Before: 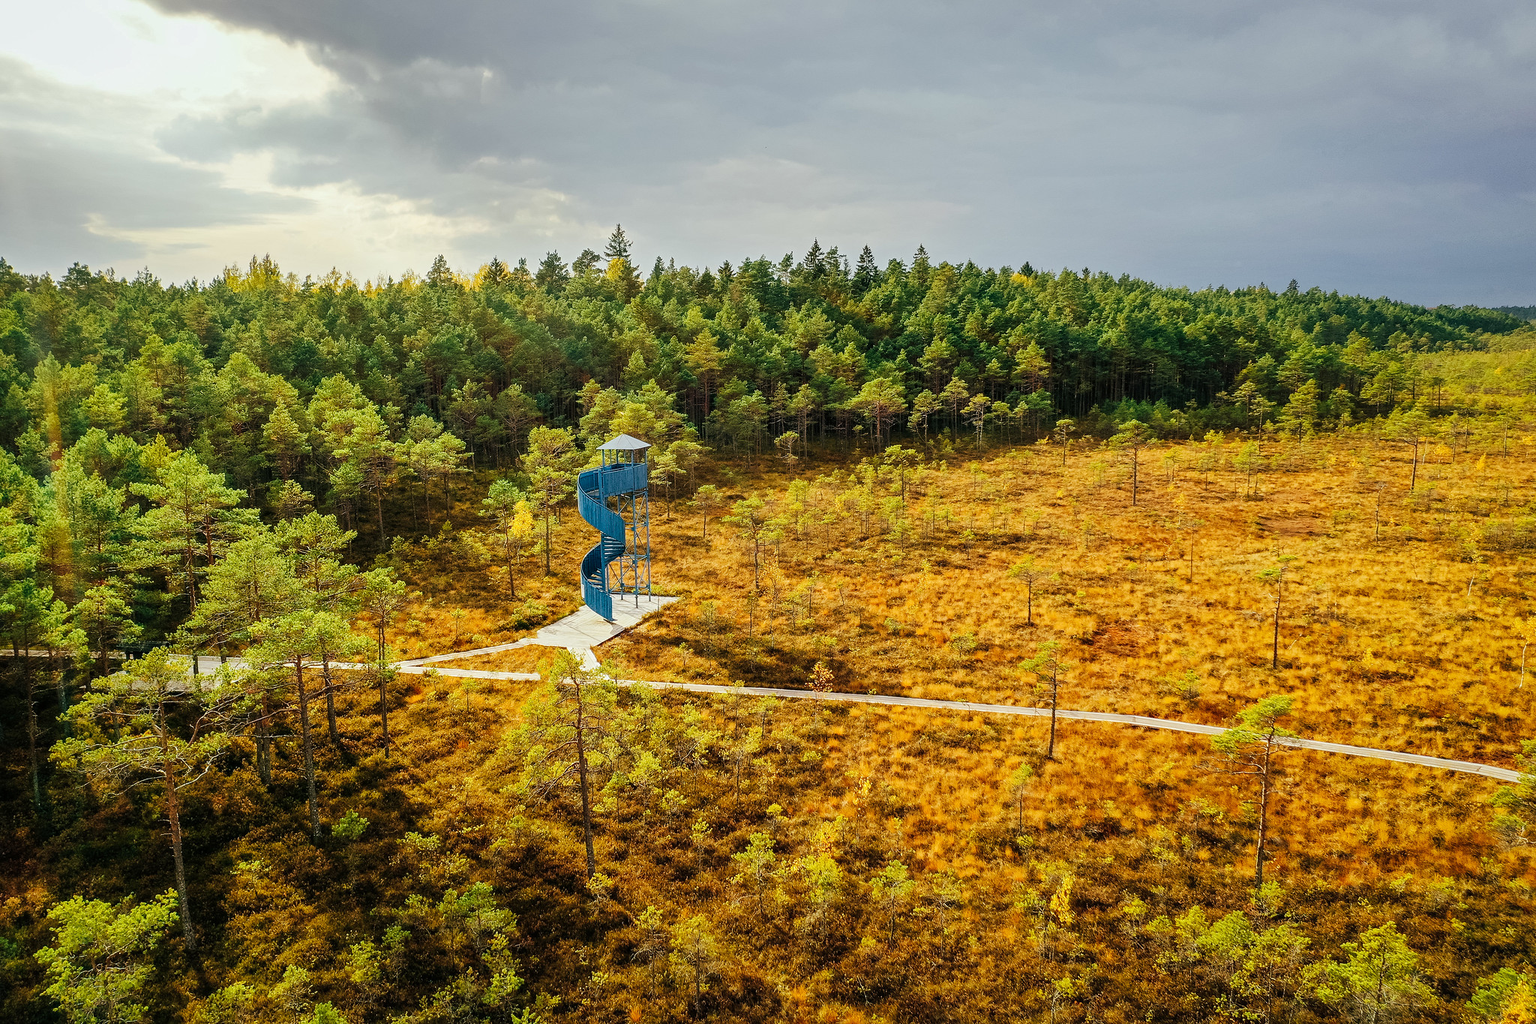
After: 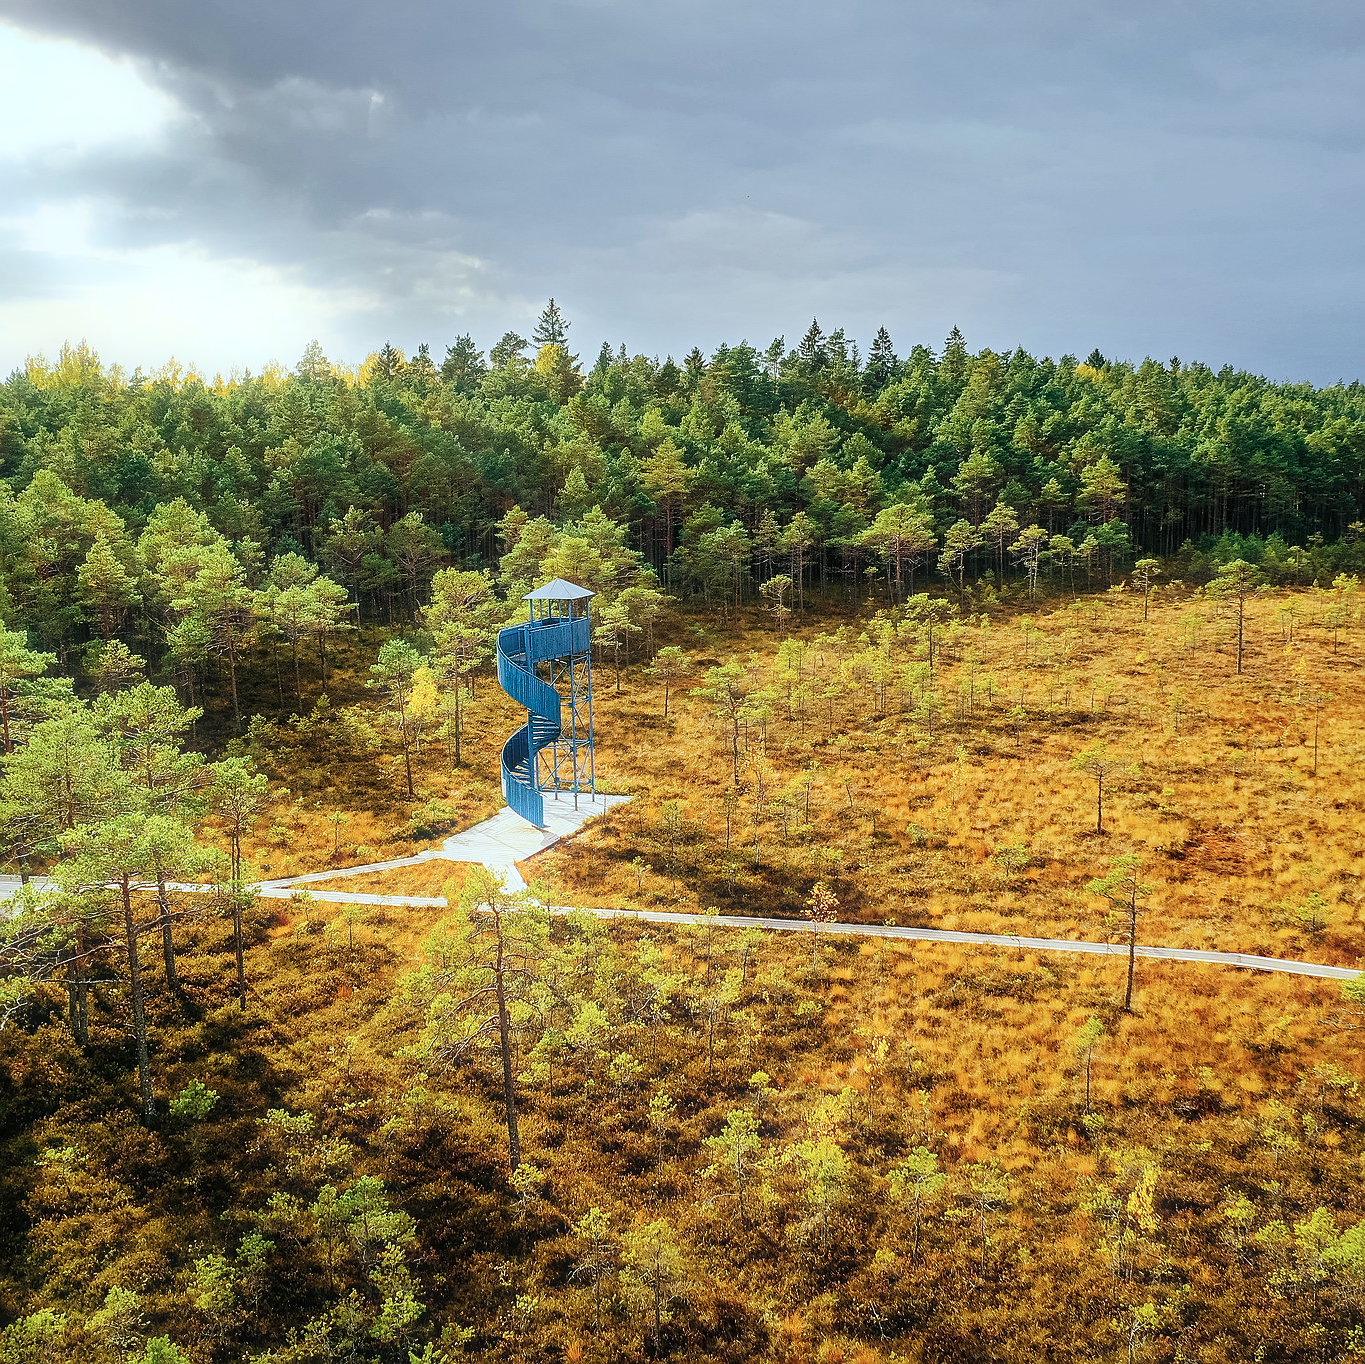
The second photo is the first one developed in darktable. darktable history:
sharpen: radius 0.969, amount 0.604
bloom: size 5%, threshold 95%, strength 15%
crop and rotate: left 13.342%, right 19.991%
color calibration: x 0.37, y 0.382, temperature 4313.32 K
contrast brightness saturation: saturation -0.05
